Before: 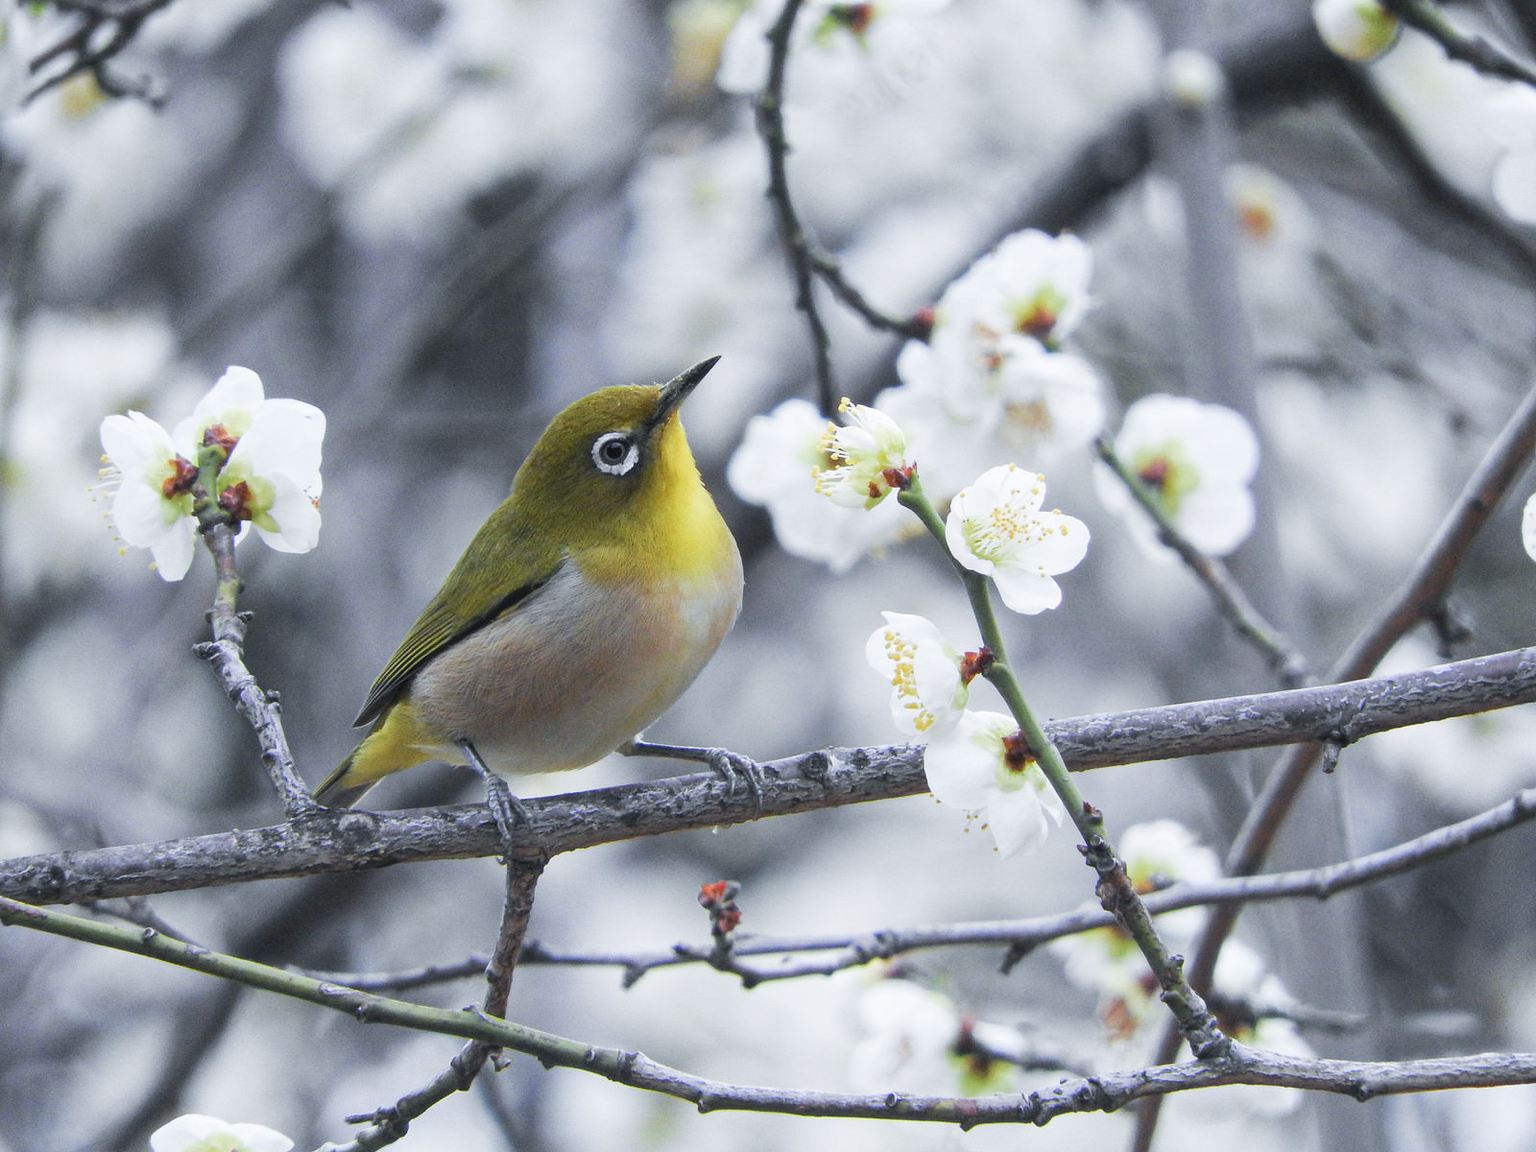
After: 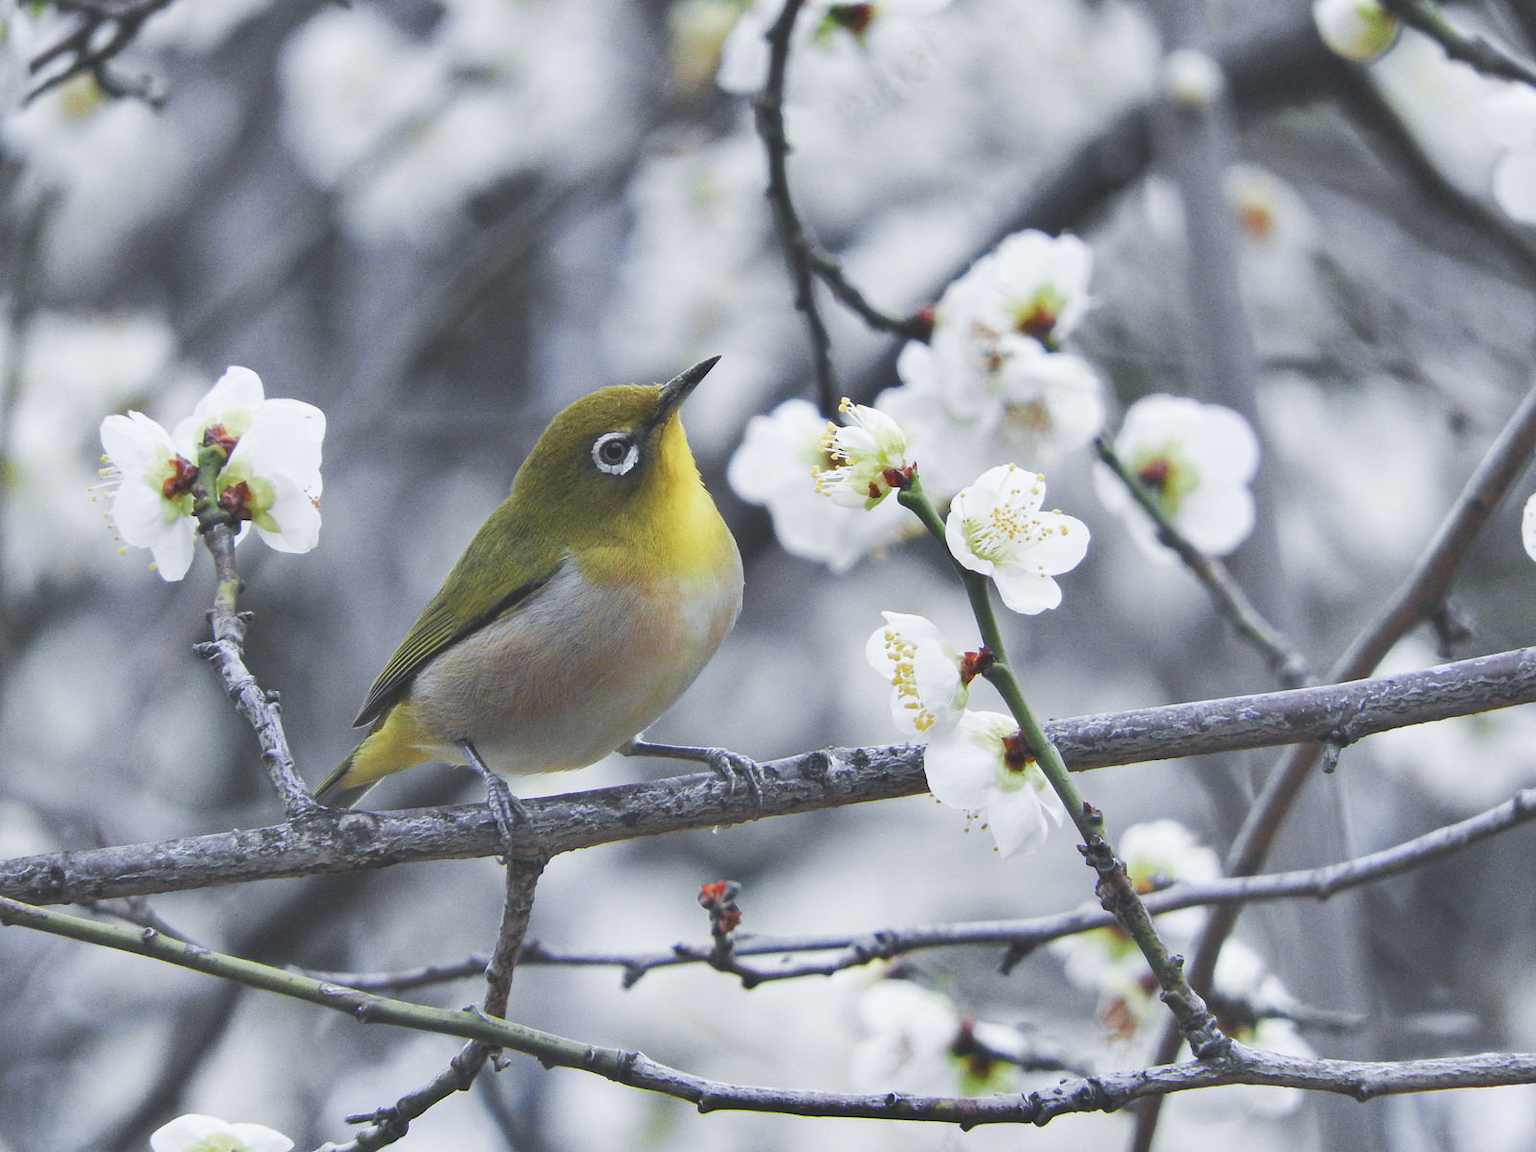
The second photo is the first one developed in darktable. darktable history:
exposure: black level correction -0.023, exposure -0.039 EV, compensate highlight preservation false
shadows and highlights: low approximation 0.01, soften with gaussian
